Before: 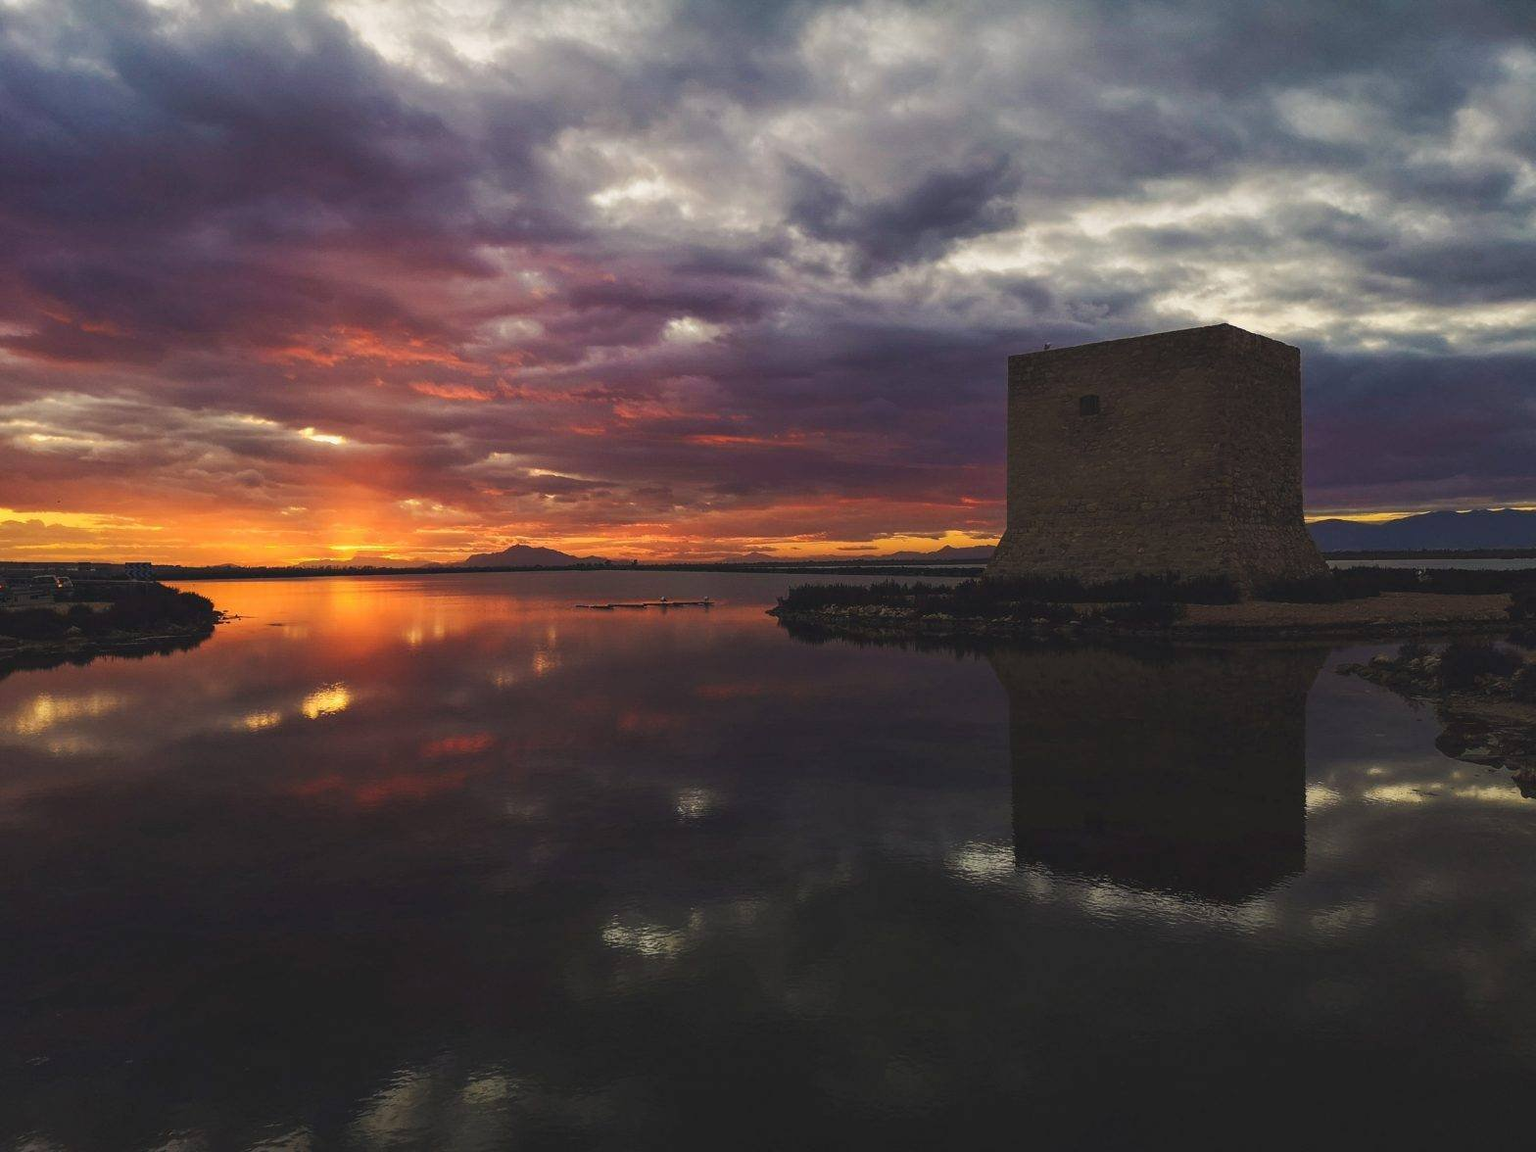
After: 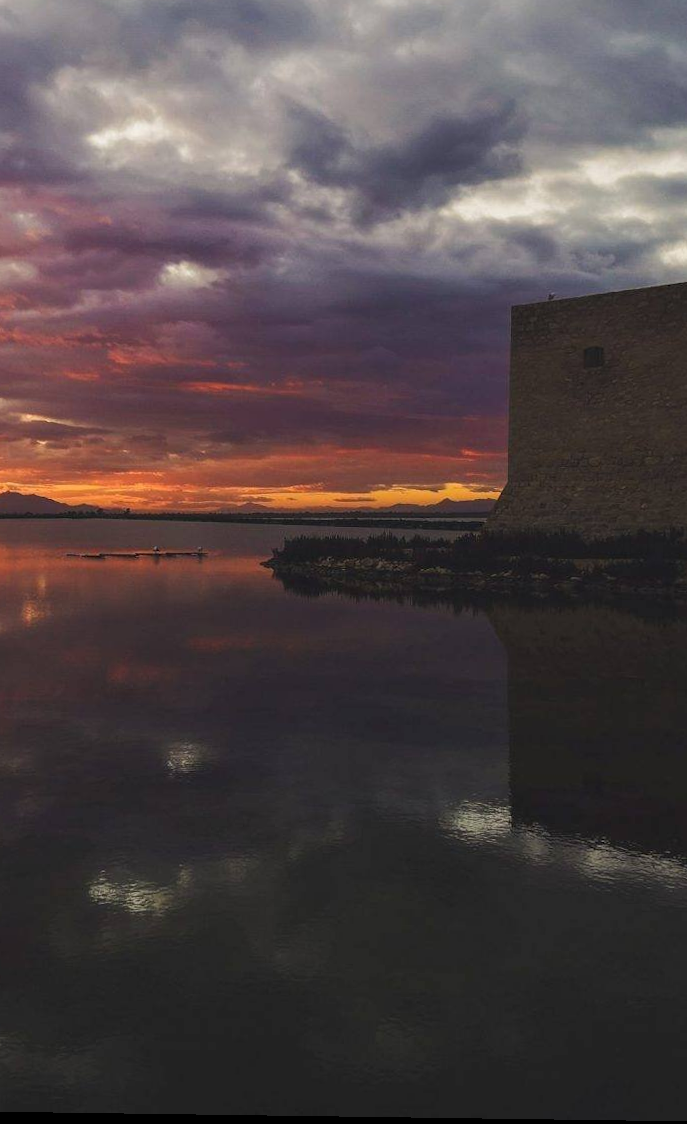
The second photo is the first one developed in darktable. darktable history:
rotate and perspective: rotation 0.8°, automatic cropping off
crop: left 33.452%, top 6.025%, right 23.155%
